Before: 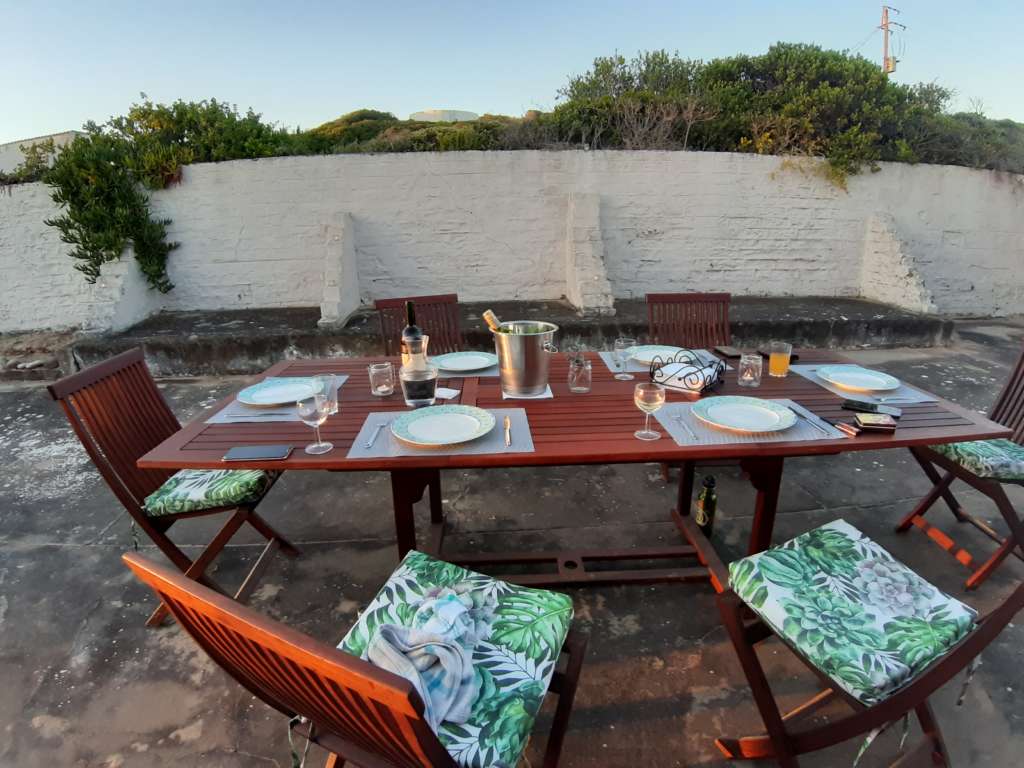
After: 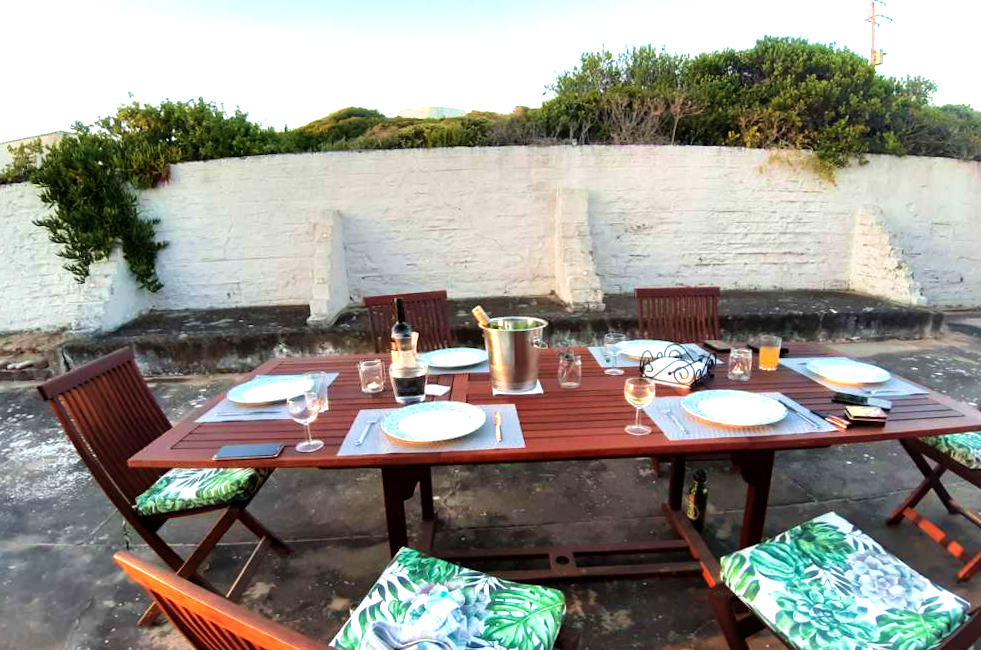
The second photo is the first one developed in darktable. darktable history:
exposure: exposure 0.201 EV, compensate highlight preservation false
crop and rotate: angle 0.529°, left 0.43%, right 2.554%, bottom 14.276%
tone equalizer: -8 EV -0.74 EV, -7 EV -0.731 EV, -6 EV -0.618 EV, -5 EV -0.365 EV, -3 EV 0.369 EV, -2 EV 0.6 EV, -1 EV 0.677 EV, +0 EV 0.774 EV, mask exposure compensation -0.504 EV
velvia: strength 44.9%
